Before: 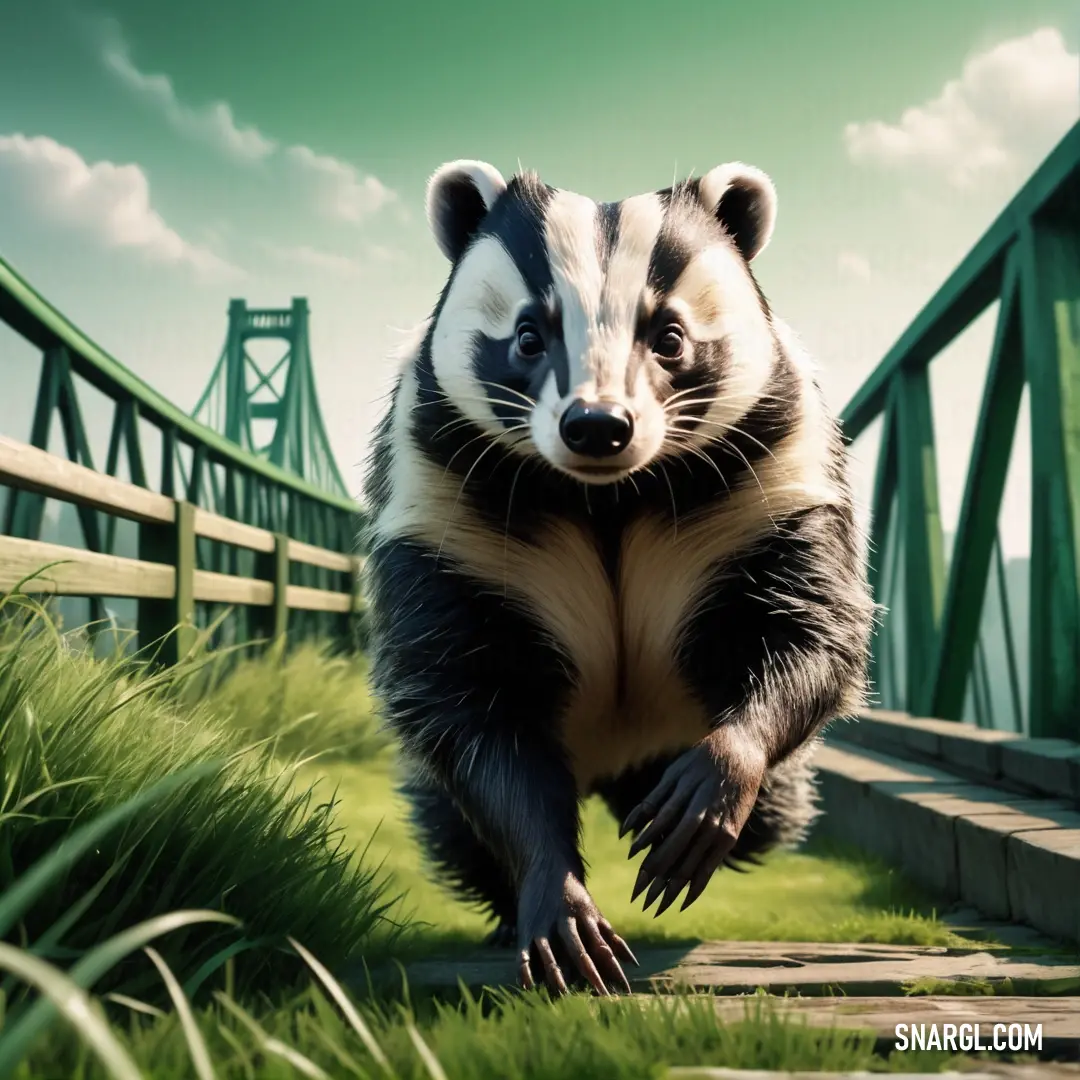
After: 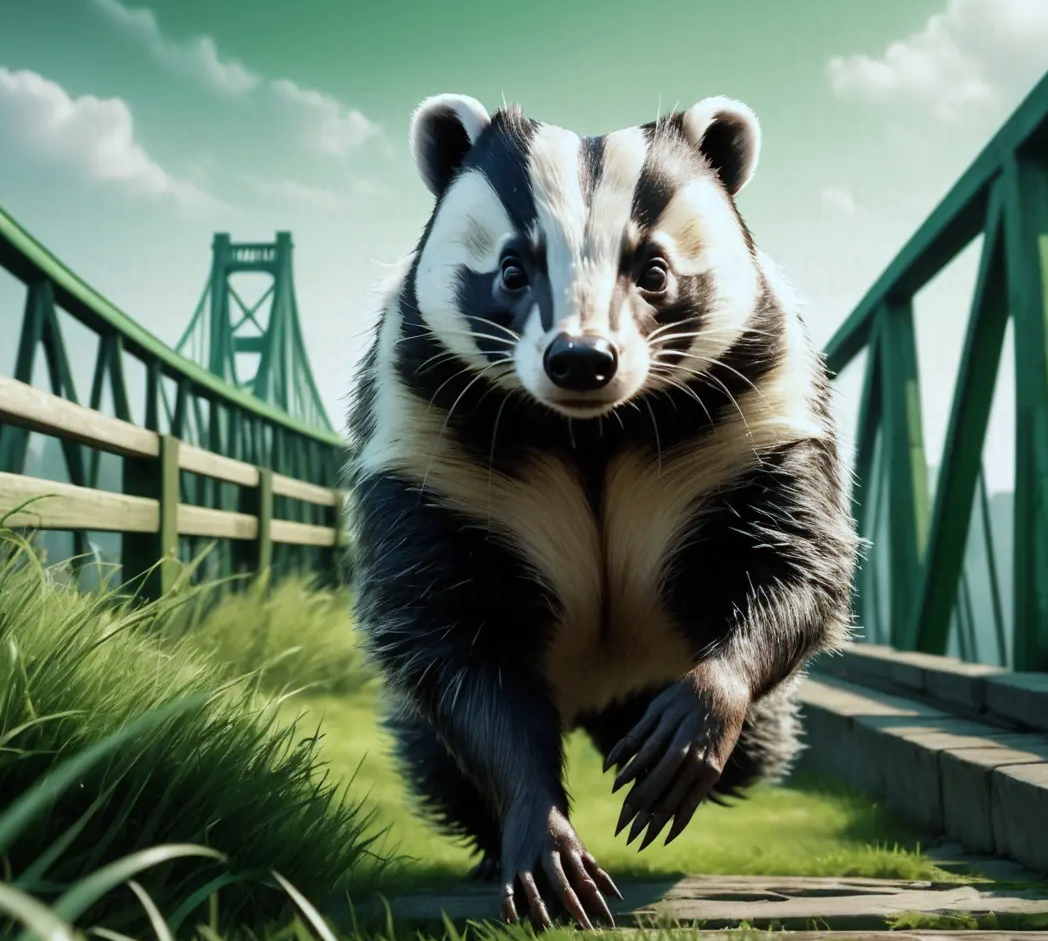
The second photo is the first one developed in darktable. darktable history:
white balance: red 0.925, blue 1.046
crop: left 1.507%, top 6.147%, right 1.379%, bottom 6.637%
